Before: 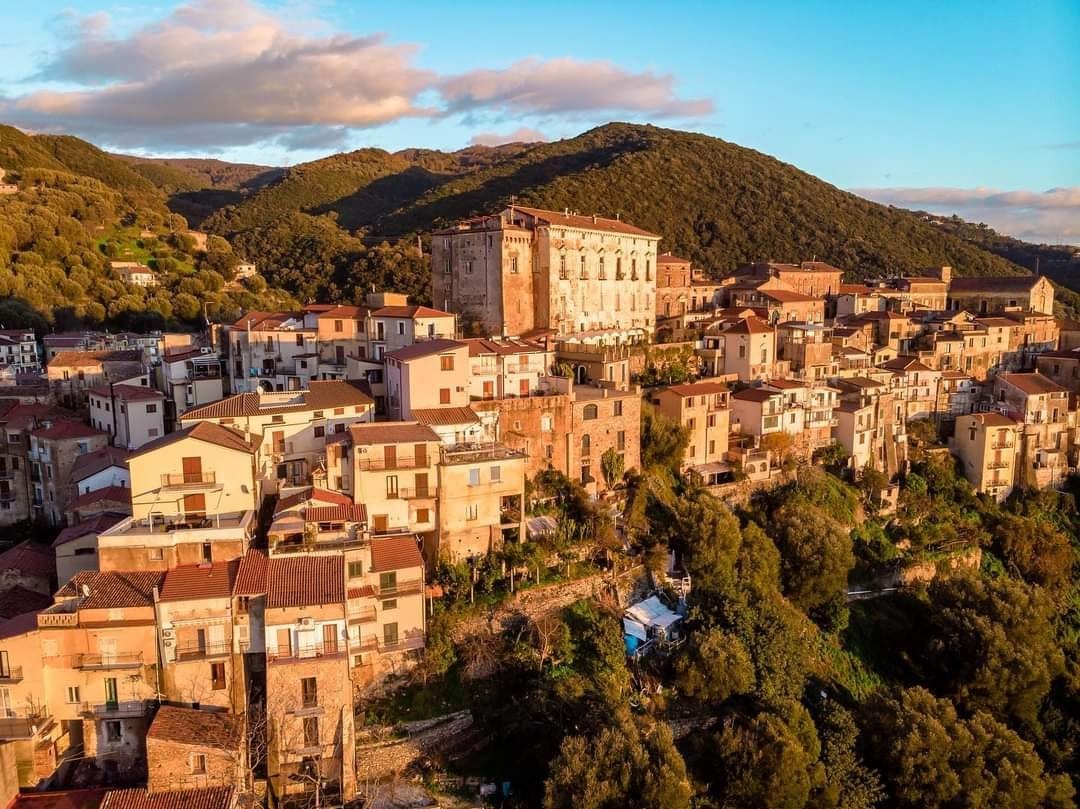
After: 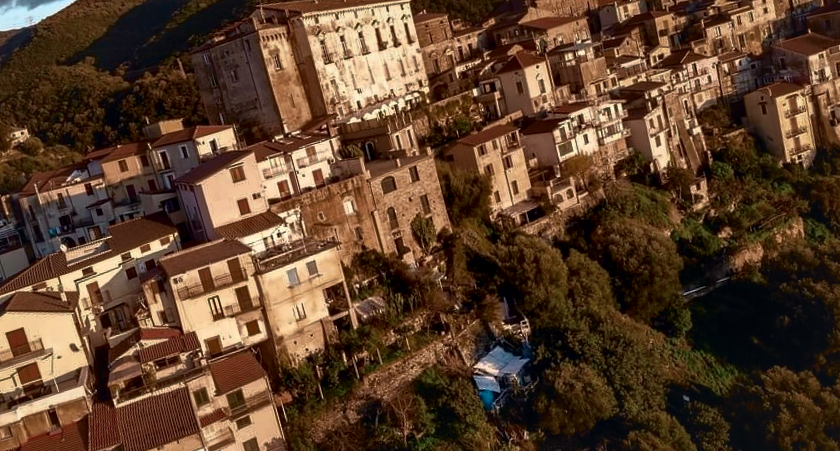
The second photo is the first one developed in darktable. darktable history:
rotate and perspective: rotation -14.8°, crop left 0.1, crop right 0.903, crop top 0.25, crop bottom 0.748
base curve: curves: ch0 [(0, 0) (0.564, 0.291) (0.802, 0.731) (1, 1)]
tone curve: curves: ch0 [(0, 0.047) (0.15, 0.127) (0.46, 0.466) (0.751, 0.788) (1, 0.961)]; ch1 [(0, 0) (0.43, 0.408) (0.476, 0.469) (0.505, 0.501) (0.553, 0.557) (0.592, 0.58) (0.631, 0.625) (1, 1)]; ch2 [(0, 0) (0.505, 0.495) (0.55, 0.557) (0.583, 0.573) (1, 1)], color space Lab, independent channels, preserve colors none
local contrast: mode bilateral grid, contrast 100, coarseness 100, detail 165%, midtone range 0.2
crop: left 16.315%, top 14.246%
